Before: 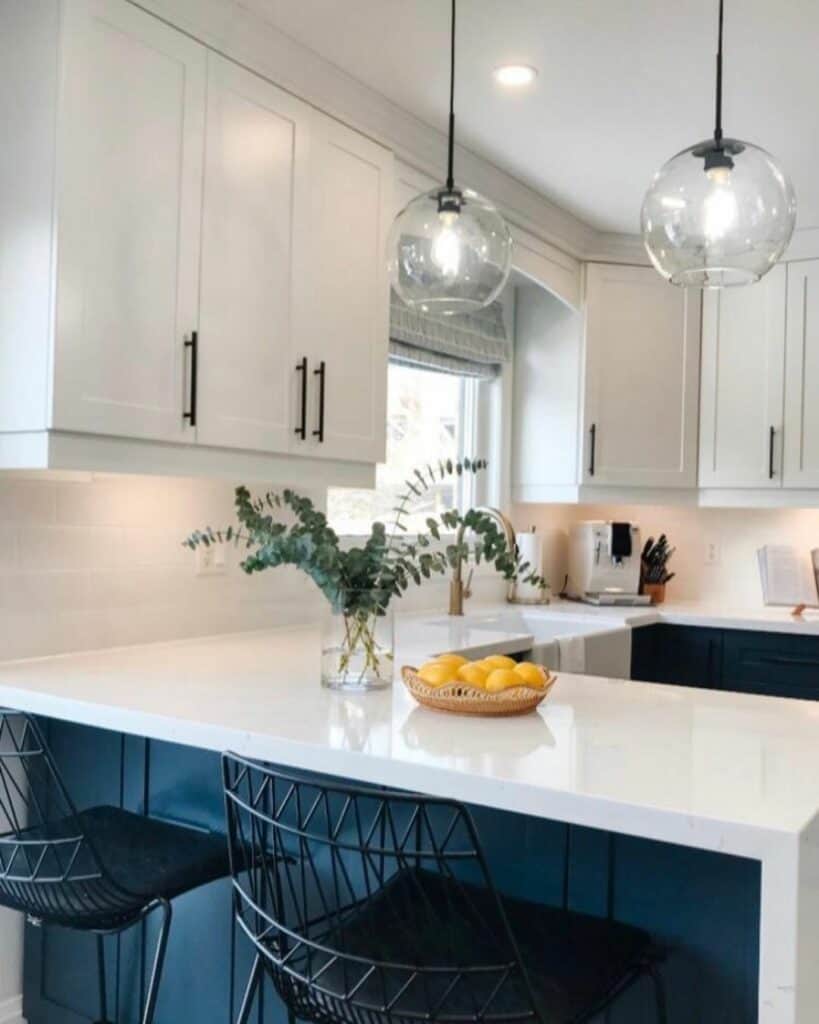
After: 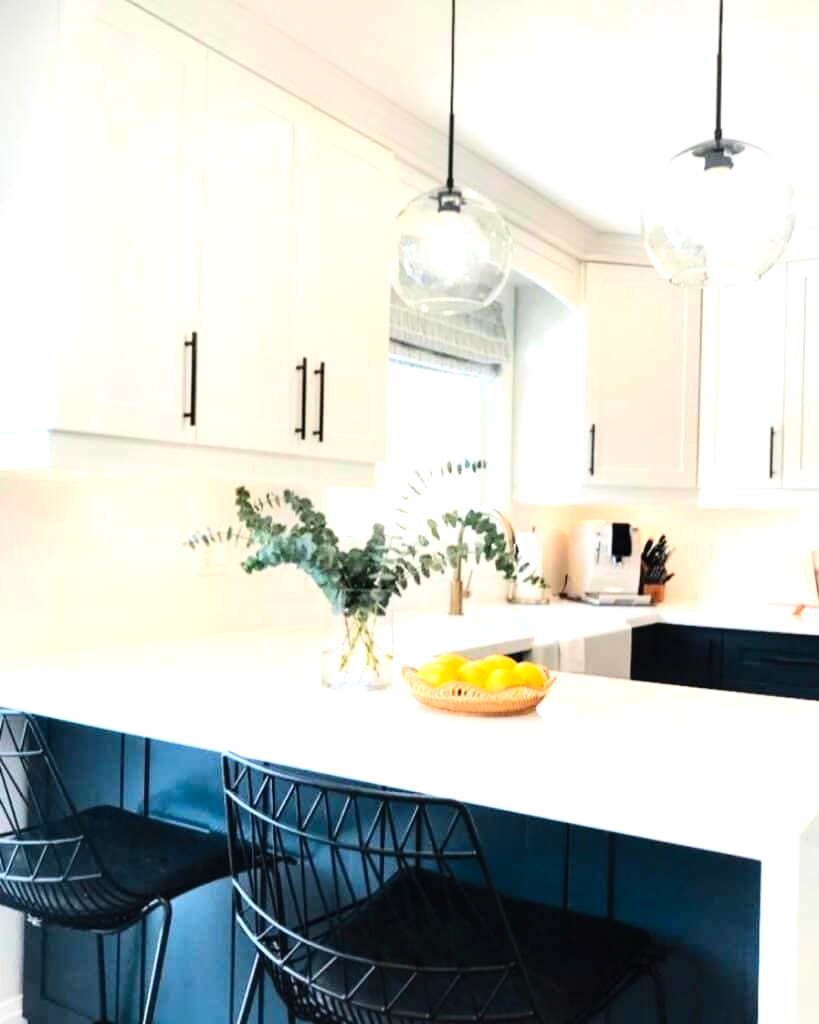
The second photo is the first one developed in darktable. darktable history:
contrast brightness saturation: contrast 0.198, brightness 0.165, saturation 0.226
tone equalizer: -8 EV -1.06 EV, -7 EV -1.05 EV, -6 EV -0.833 EV, -5 EV -0.572 EV, -3 EV 0.545 EV, -2 EV 0.89 EV, -1 EV 0.993 EV, +0 EV 1.07 EV, mask exposure compensation -0.511 EV
